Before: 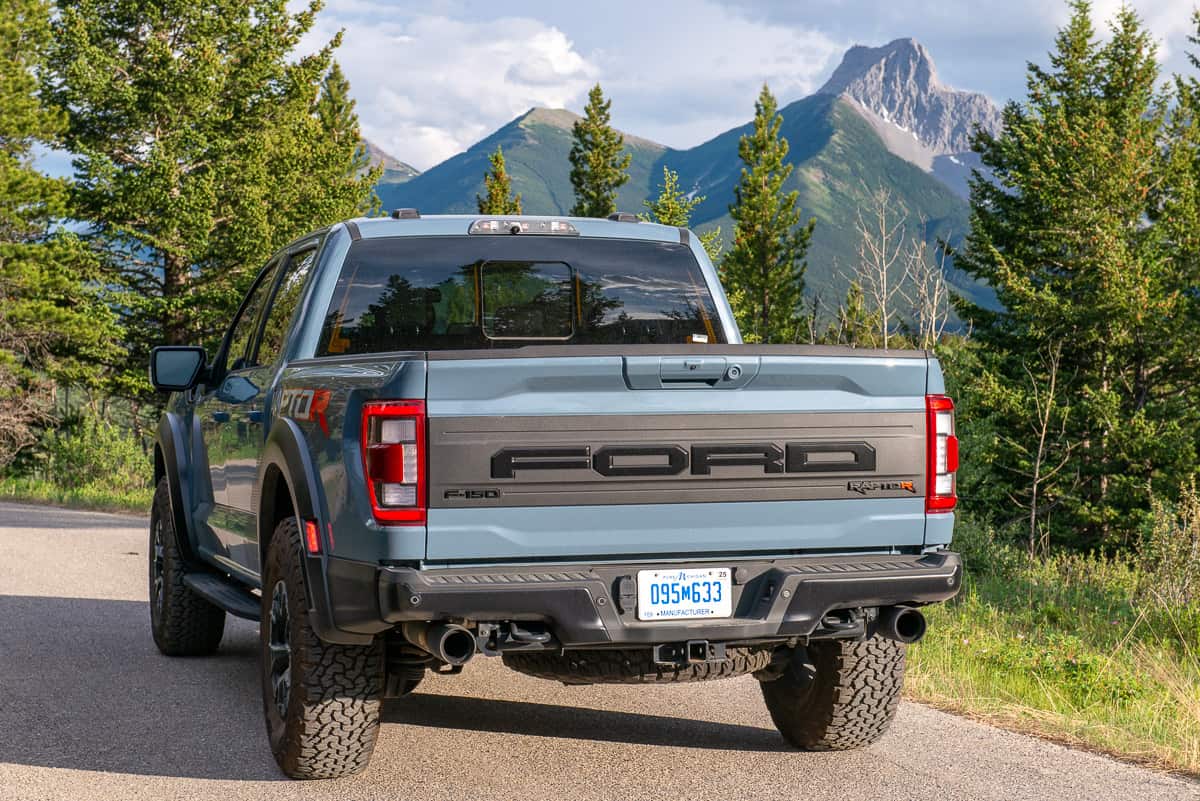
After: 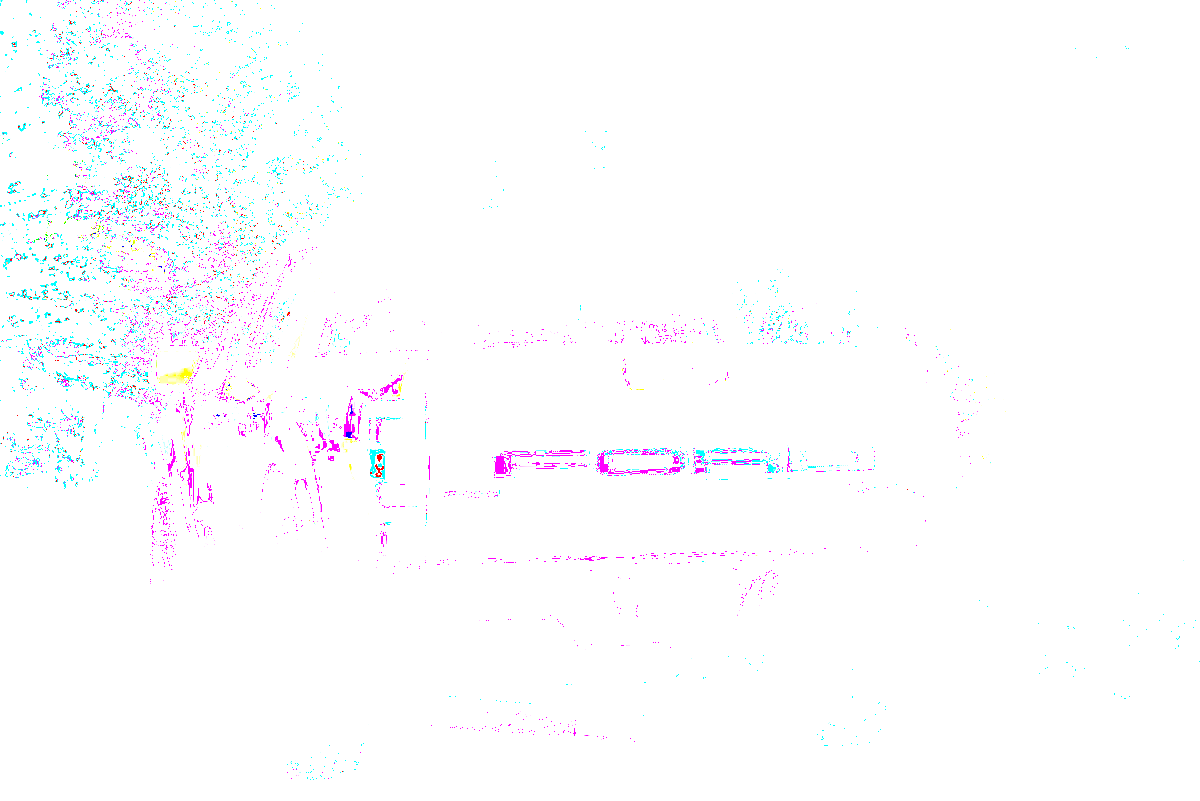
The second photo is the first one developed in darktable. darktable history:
local contrast: on, module defaults
shadows and highlights: radius 100.41, shadows 50.55, highlights -64.36, highlights color adjustment 49.82%, soften with gaussian
exposure: exposure 1.16 EV, compensate exposure bias true, compensate highlight preservation false
white balance: red 8, blue 8
